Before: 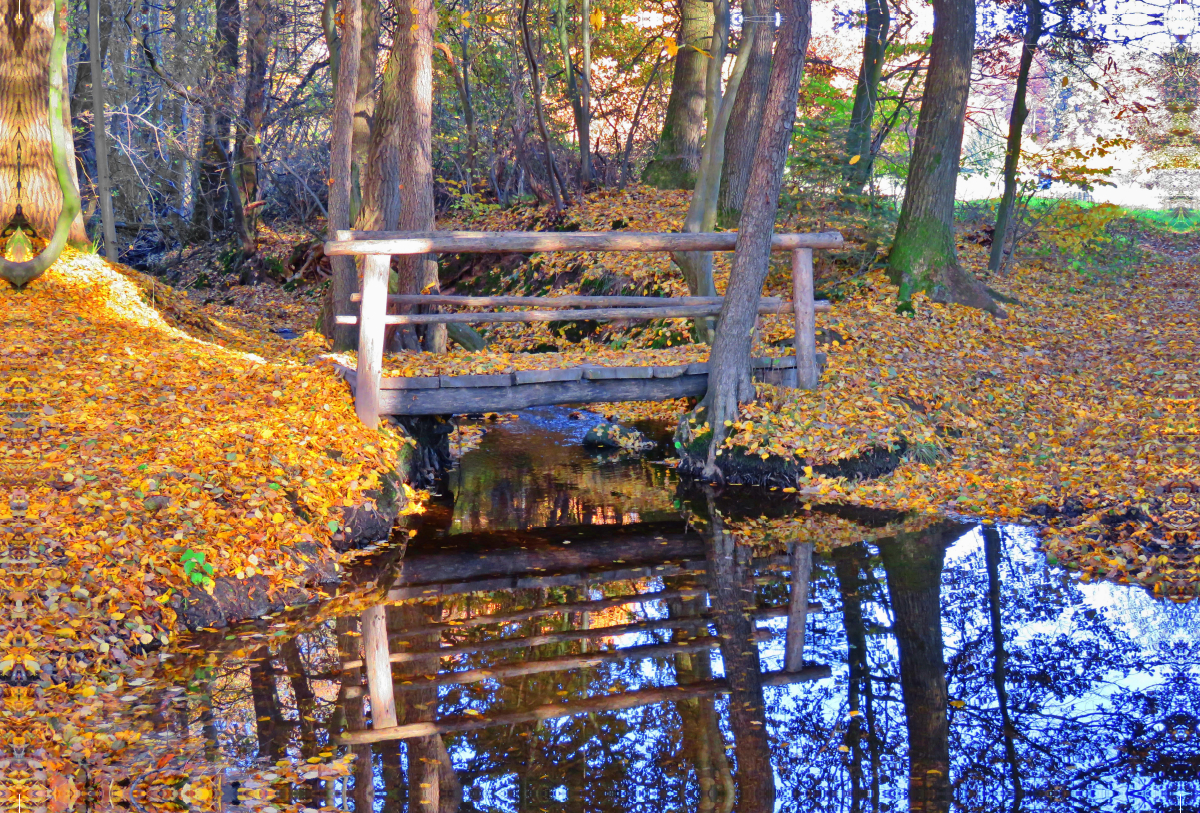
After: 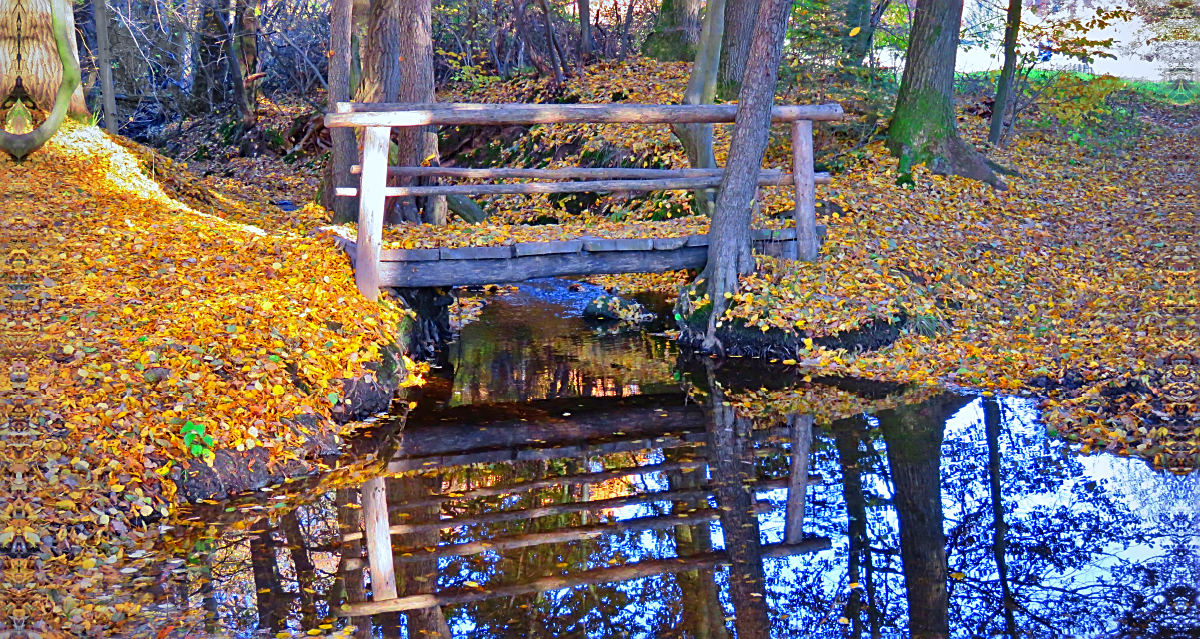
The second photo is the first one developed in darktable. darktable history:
crop and rotate: top 15.774%, bottom 5.506%
sharpen: amount 0.55
color correction: highlights a* 0.816, highlights b* 2.78, saturation 1.1
vignetting: fall-off radius 60.65%
white balance: red 0.967, blue 1.119, emerald 0.756
color calibration: illuminant Planckian (black body), x 0.351, y 0.352, temperature 4794.27 K
